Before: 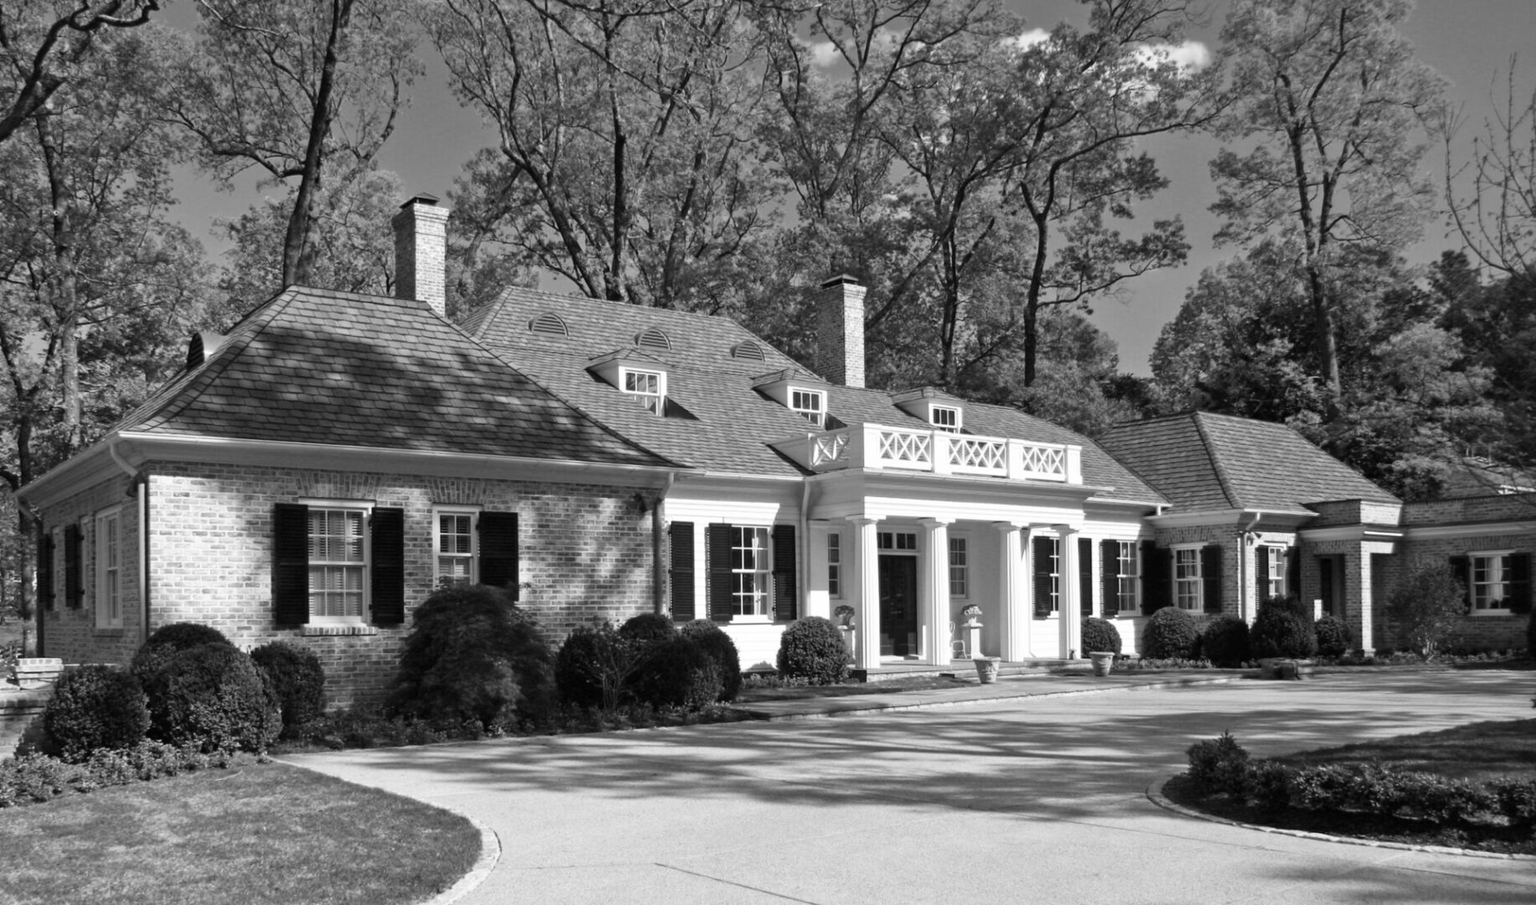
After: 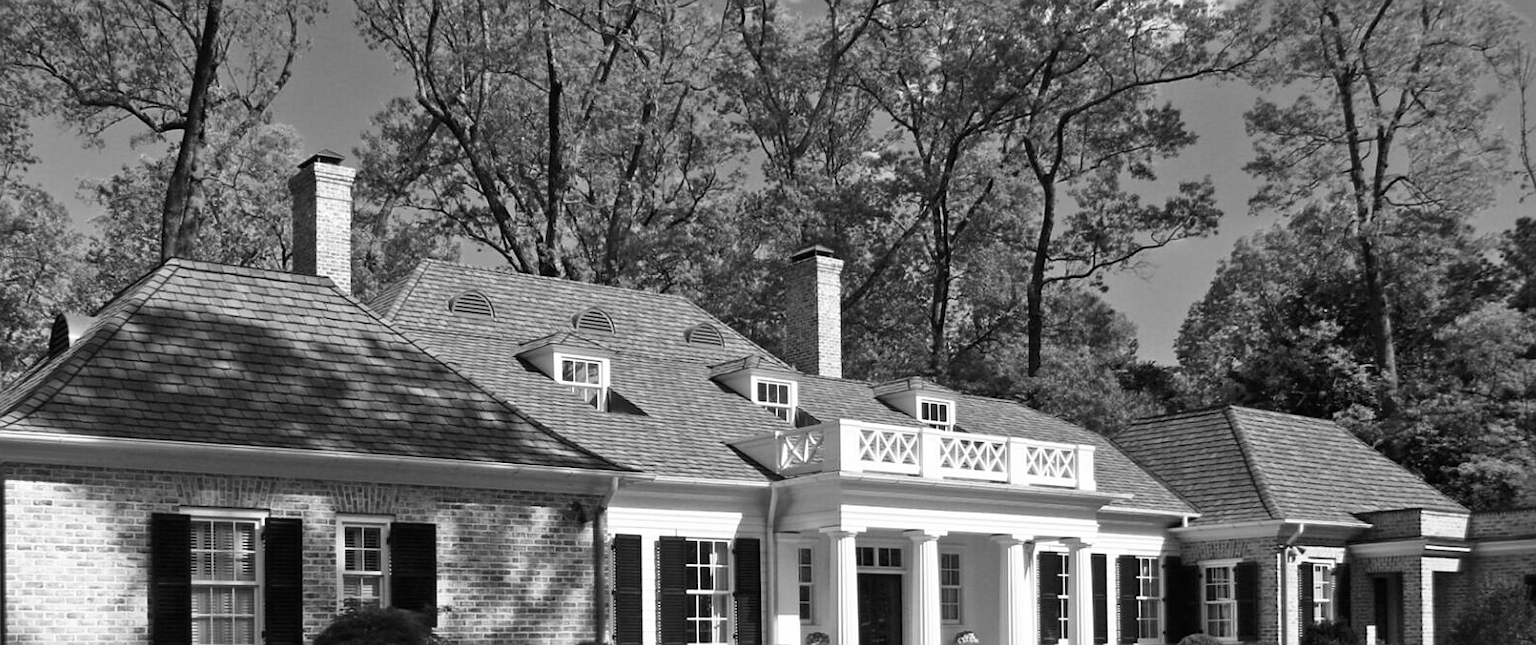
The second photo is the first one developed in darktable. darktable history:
crop and rotate: left 9.47%, top 7.283%, right 4.975%, bottom 31.697%
tone equalizer: smoothing diameter 24.96%, edges refinement/feathering 10.94, preserve details guided filter
contrast brightness saturation: contrast 0.102, saturation -0.37
color balance rgb: perceptual saturation grading › global saturation 25.468%, perceptual saturation grading › highlights -50.171%, perceptual saturation grading › shadows 30.202%, saturation formula JzAzBz (2021)
sharpen: radius 0.975, amount 0.608
